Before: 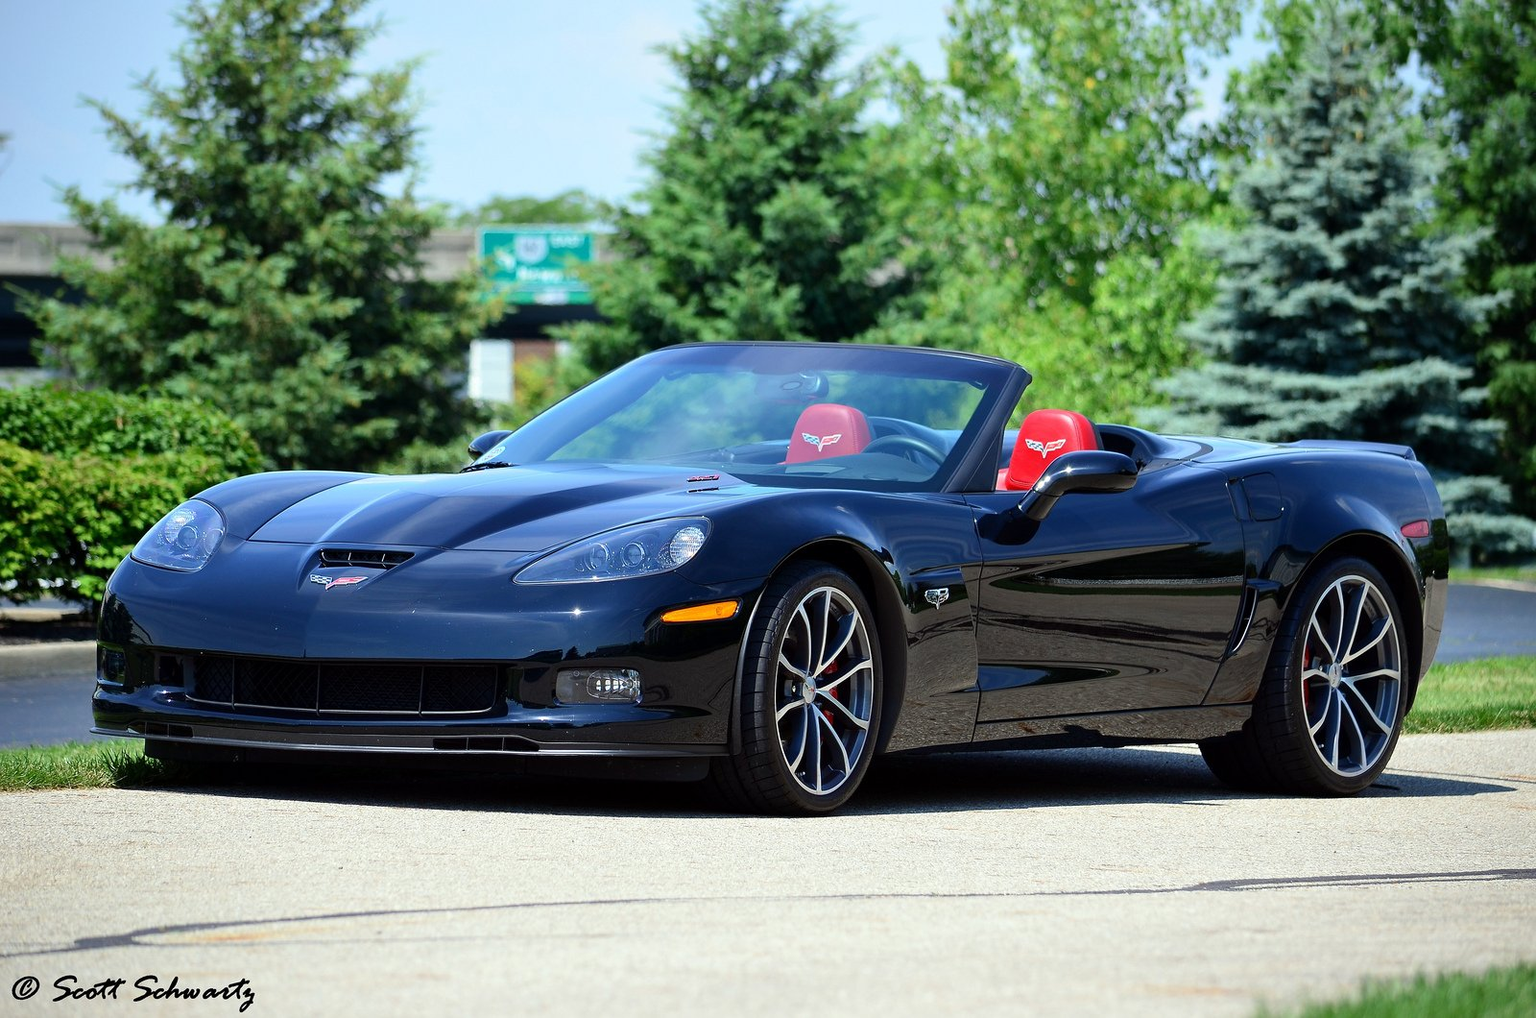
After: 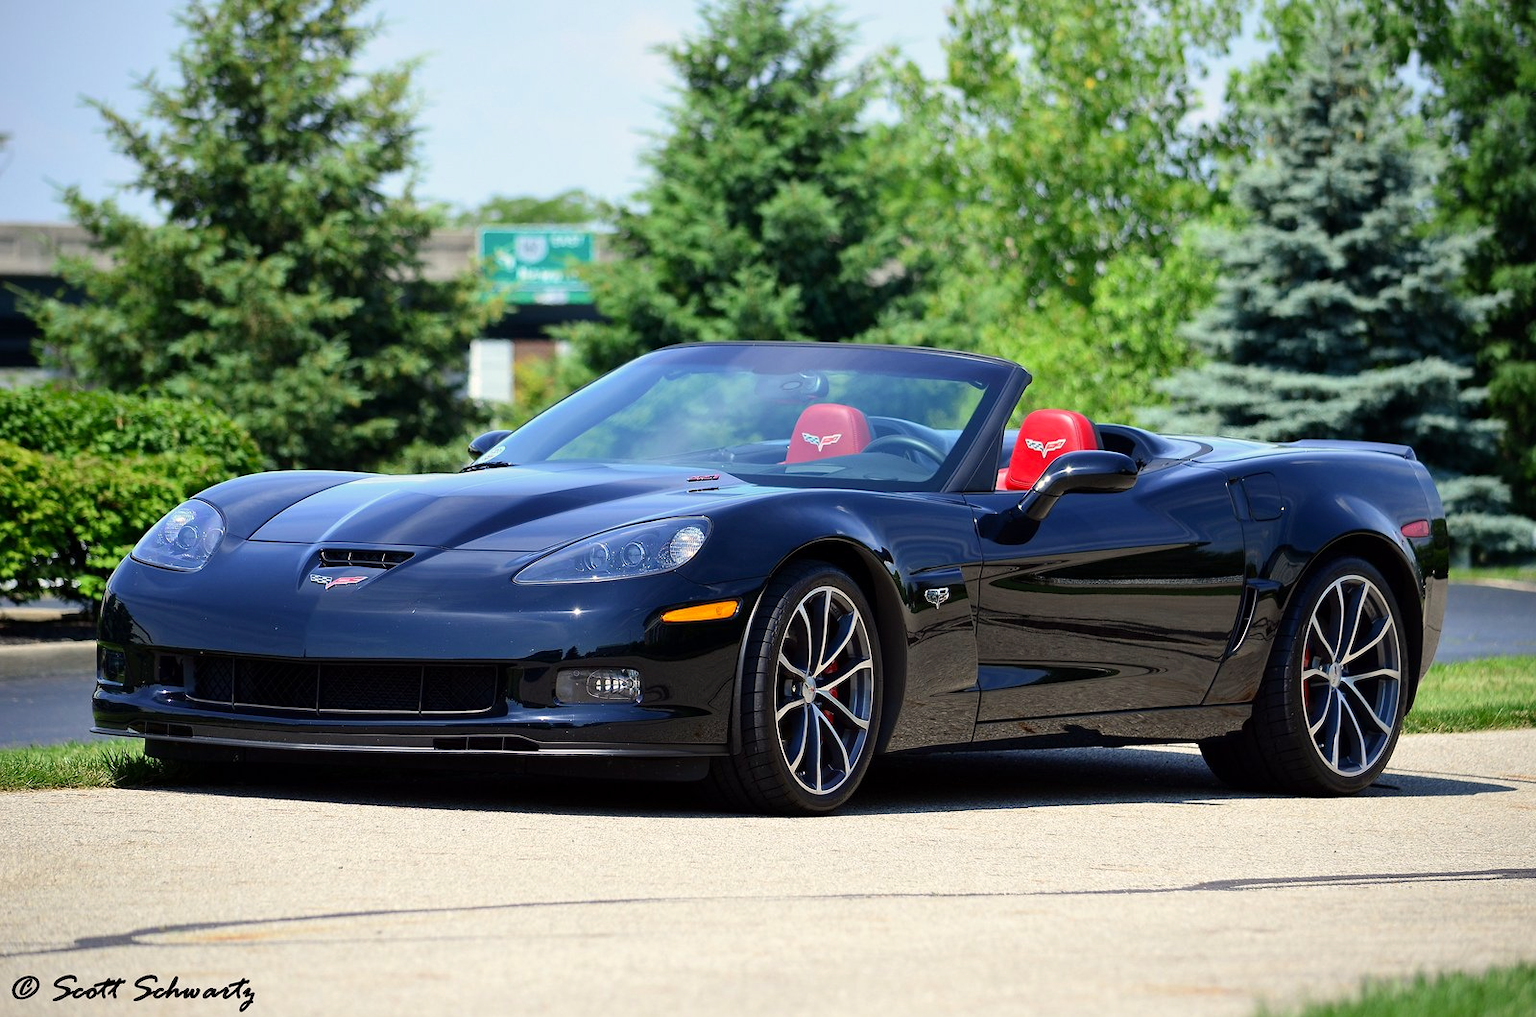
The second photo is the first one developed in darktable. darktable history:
color correction: highlights a* 3.61, highlights b* 5.08
